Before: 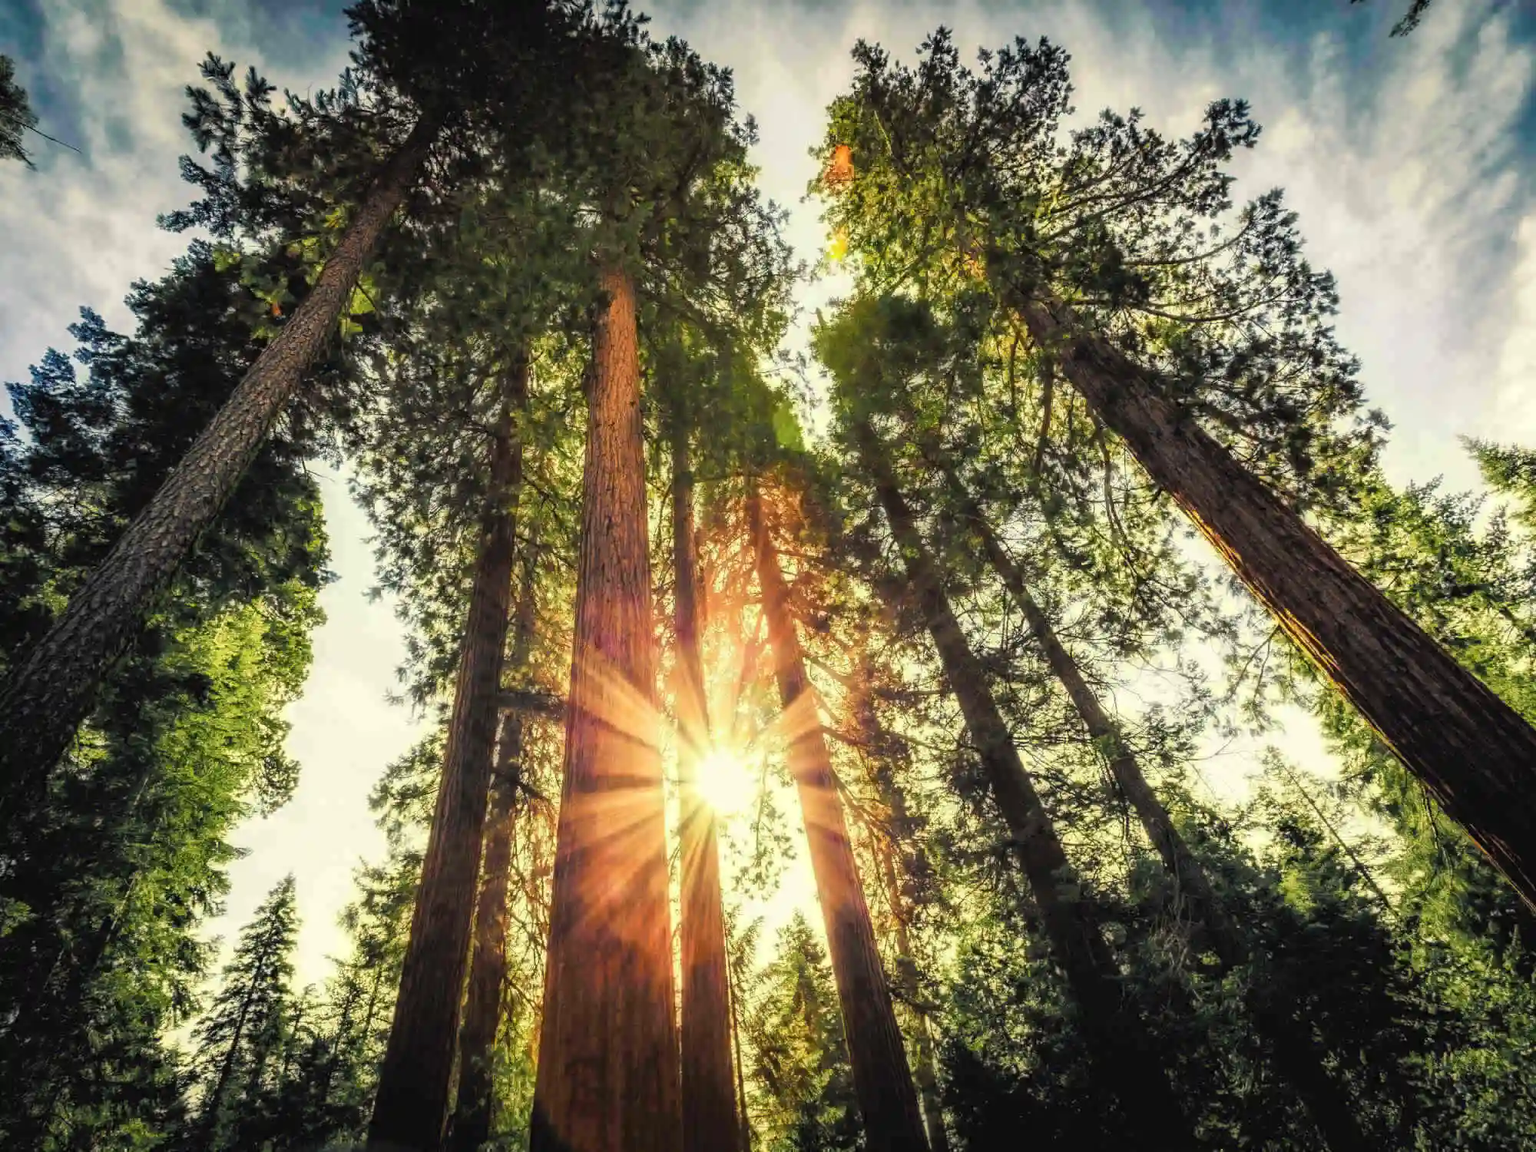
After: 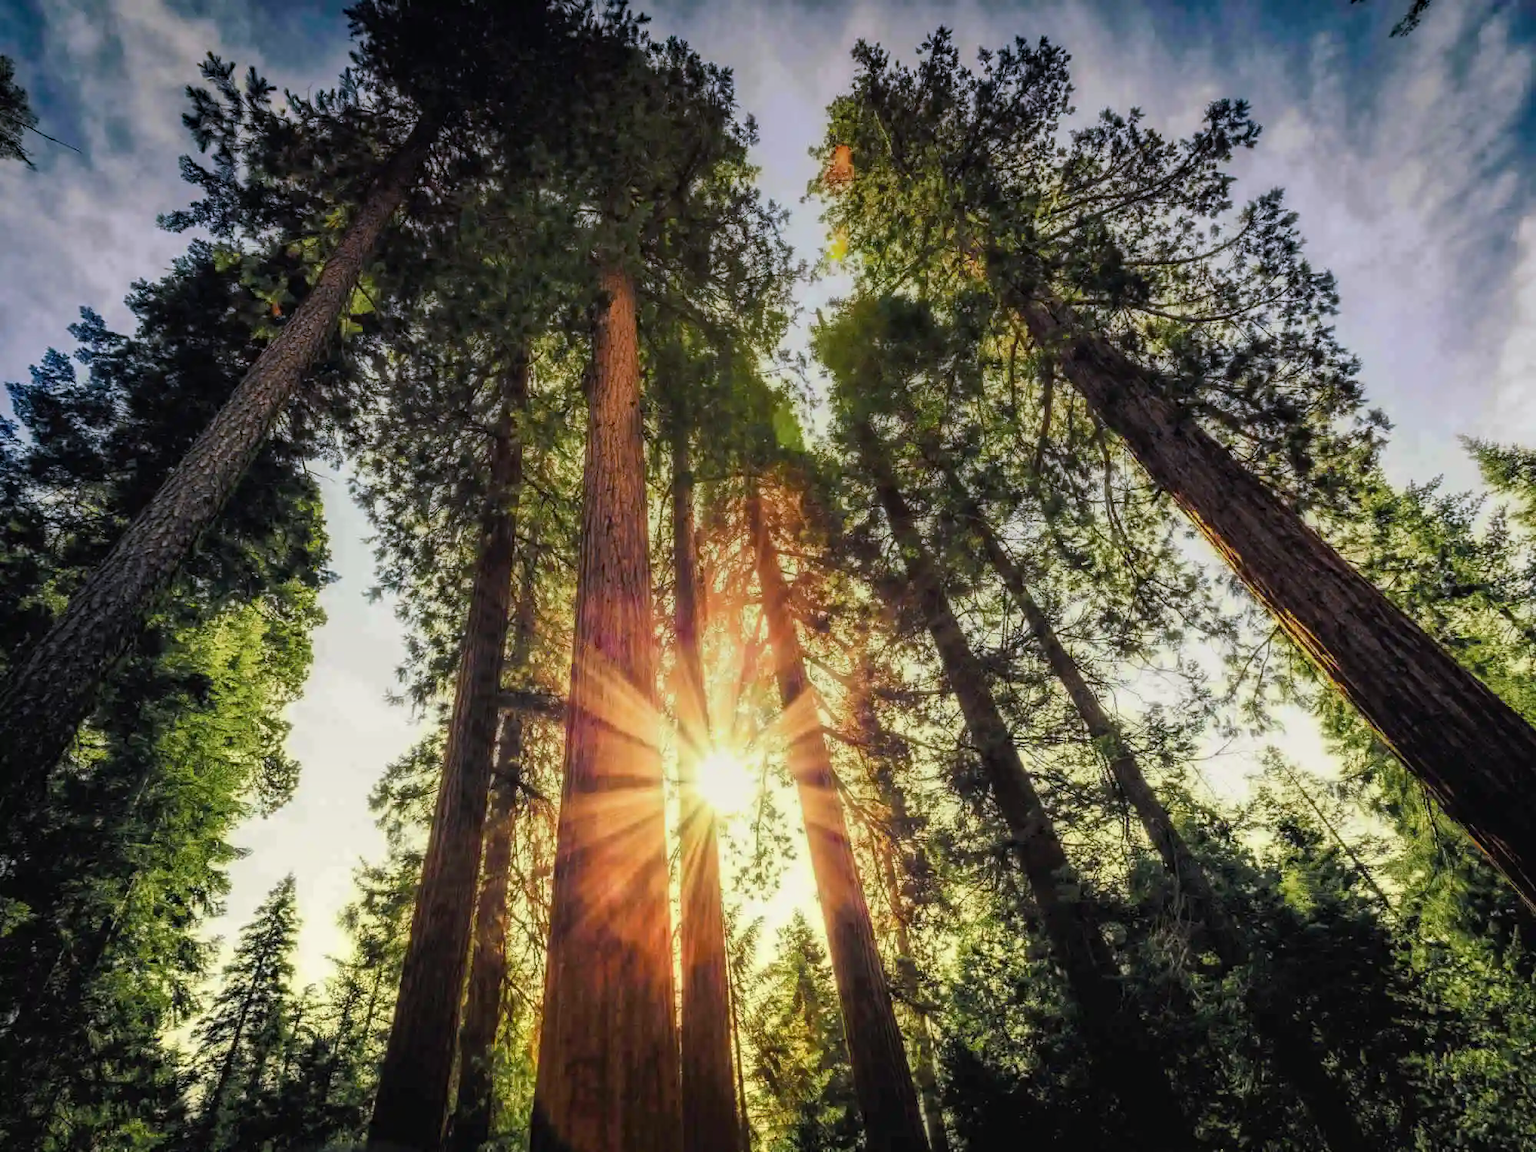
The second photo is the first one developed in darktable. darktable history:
graduated density: hue 238.83°, saturation 50%
haze removal: compatibility mode true, adaptive false
